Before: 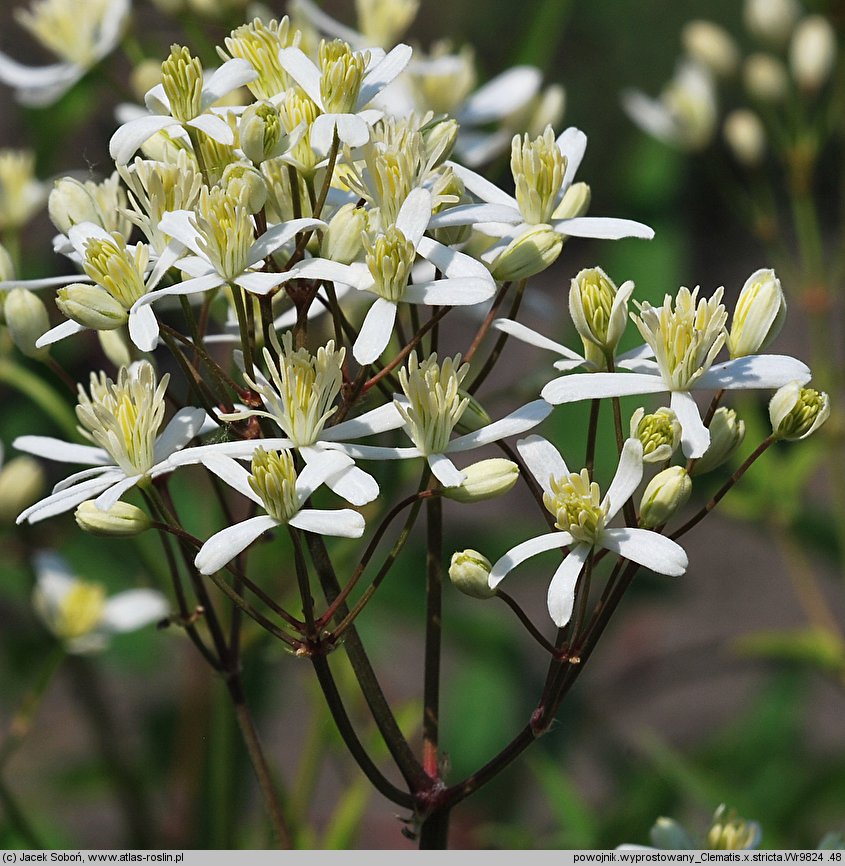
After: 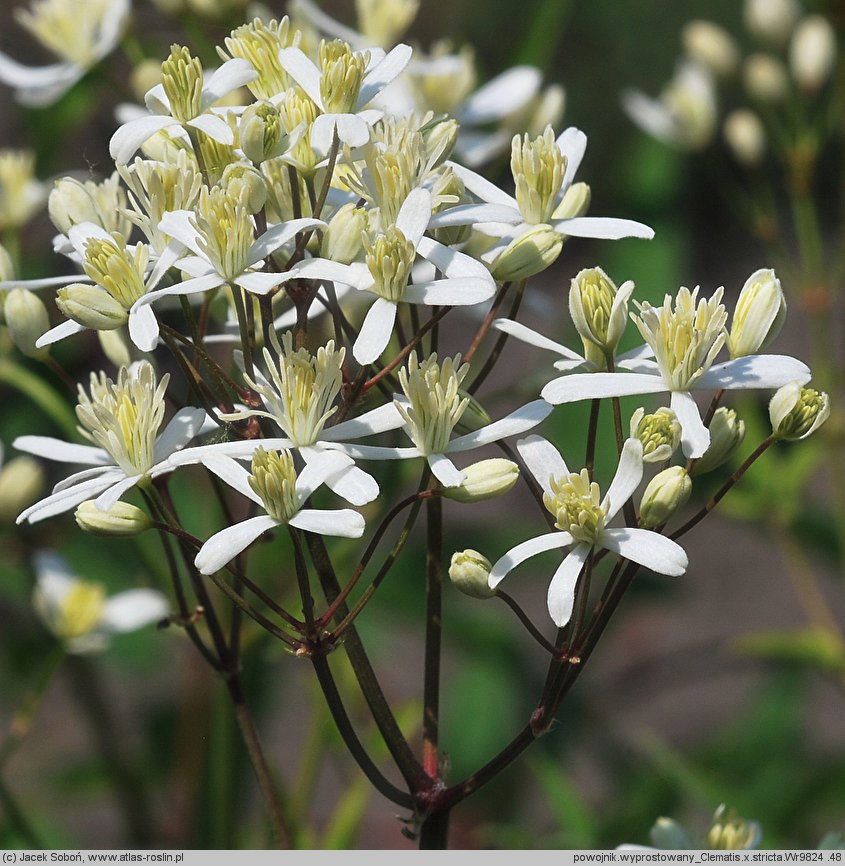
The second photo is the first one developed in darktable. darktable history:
haze removal: strength -0.113, compatibility mode true, adaptive false
